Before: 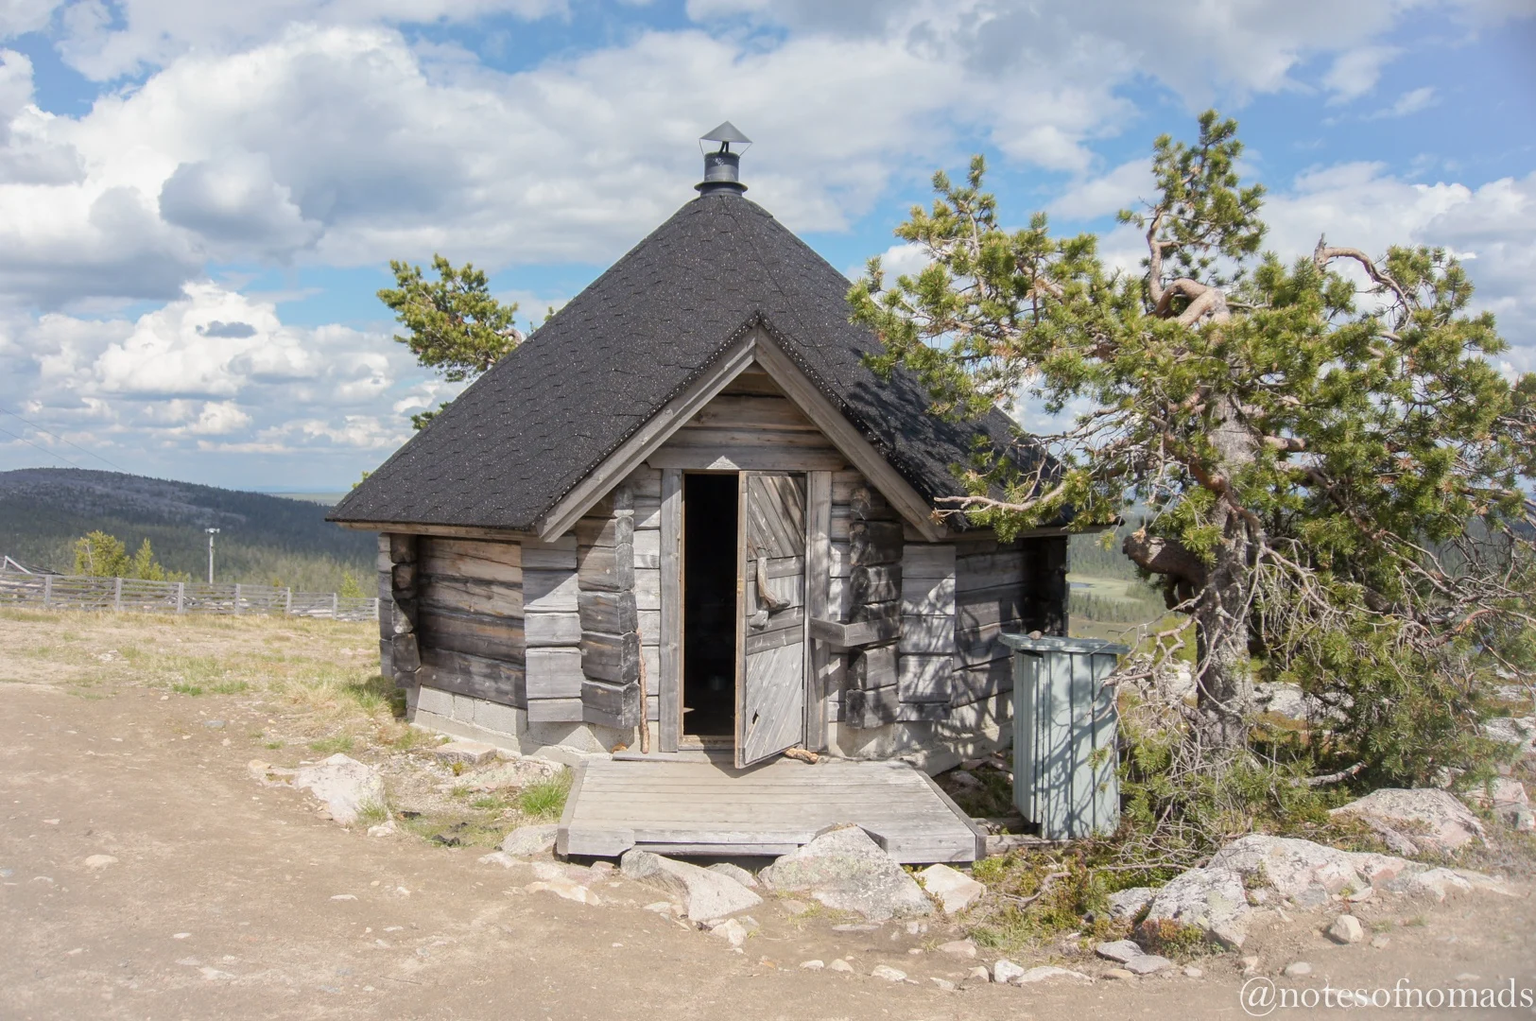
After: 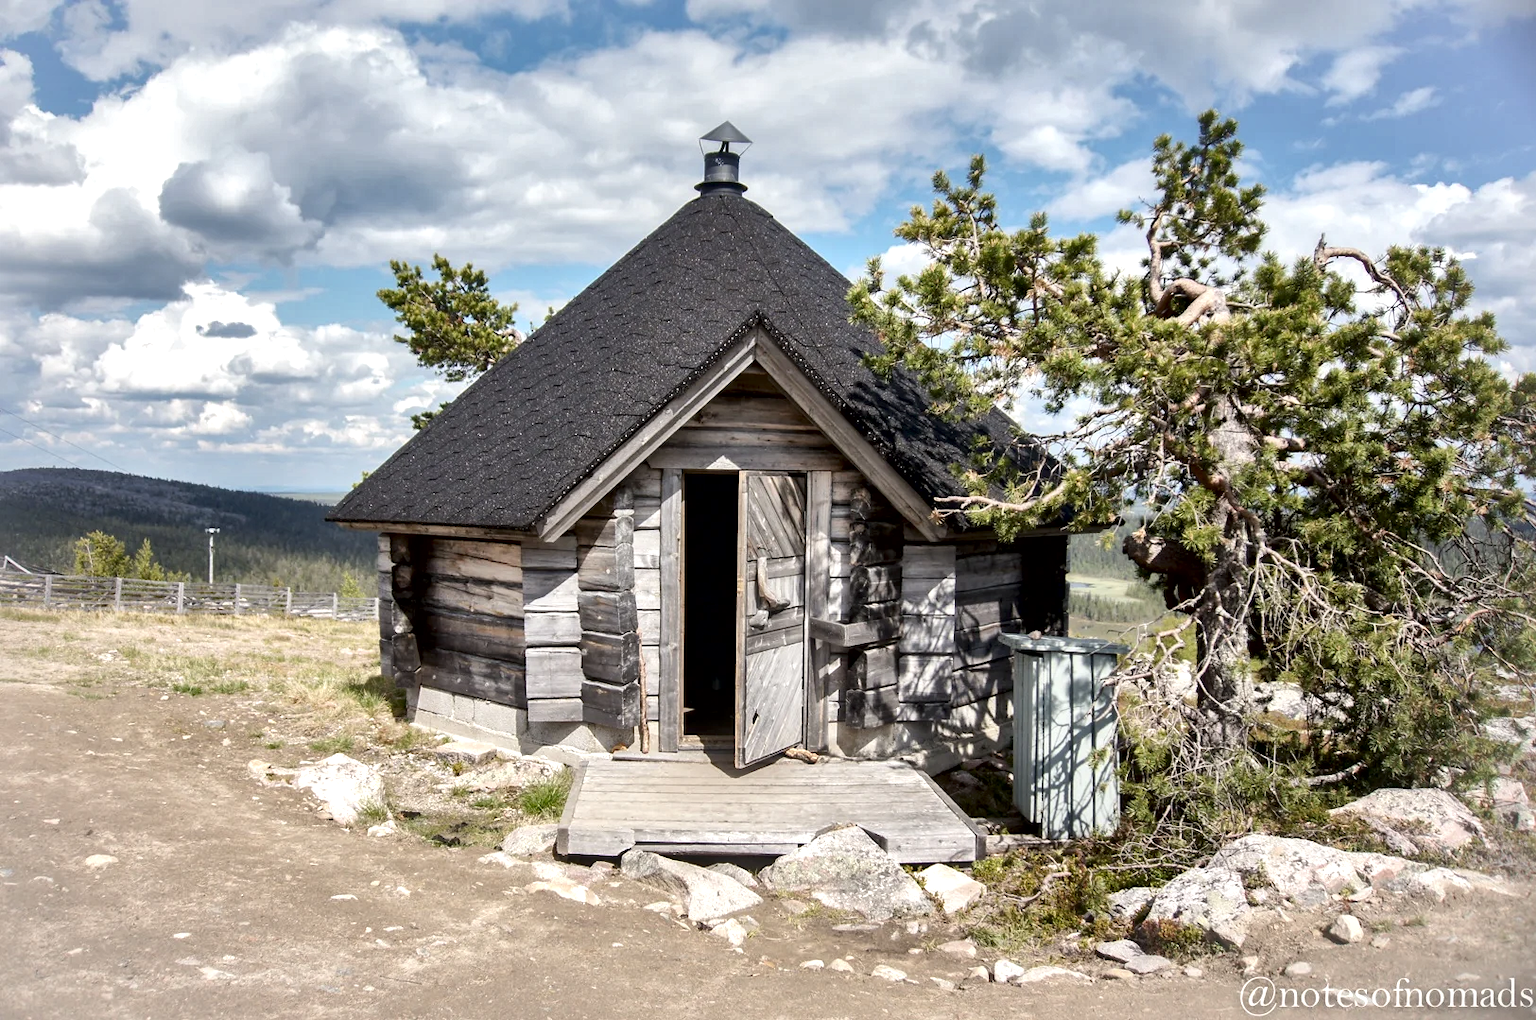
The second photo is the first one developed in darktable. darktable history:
local contrast: mode bilateral grid, contrast 45, coarseness 70, detail 215%, midtone range 0.2
